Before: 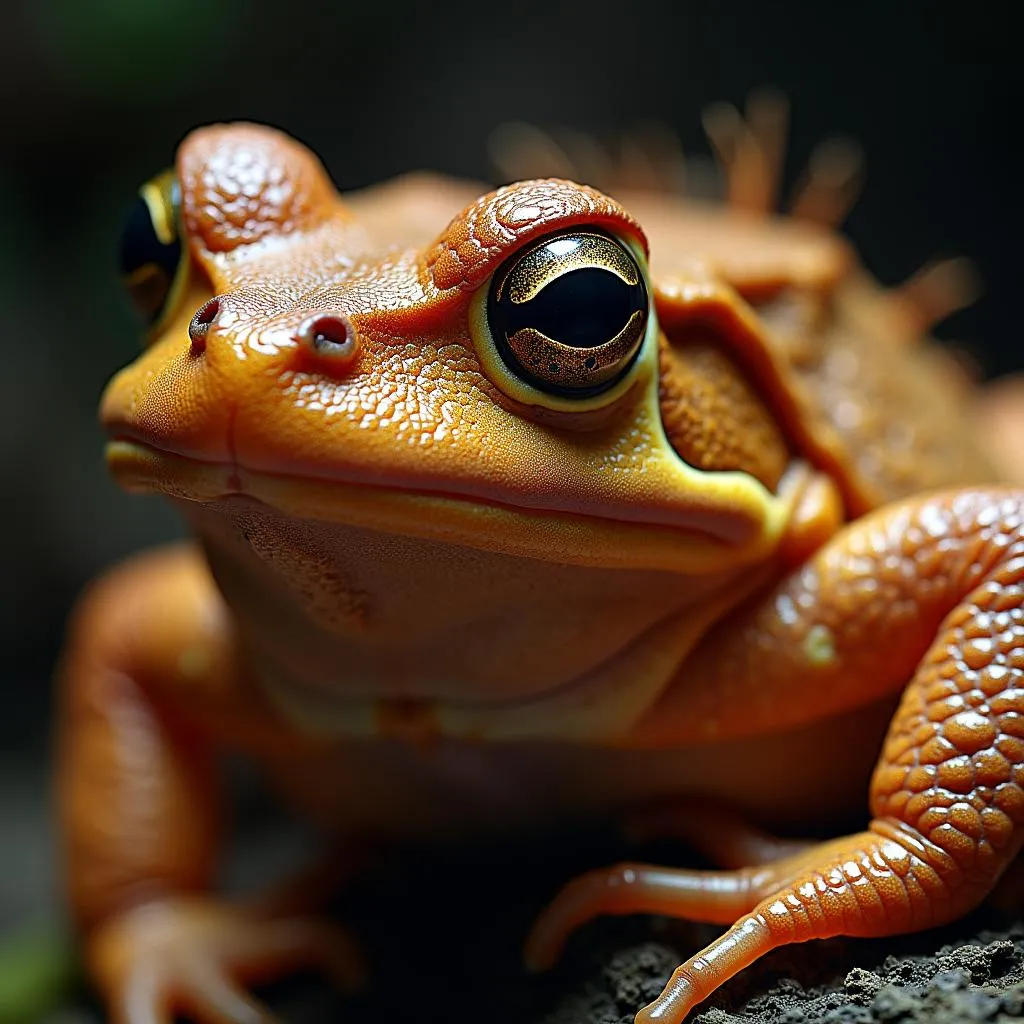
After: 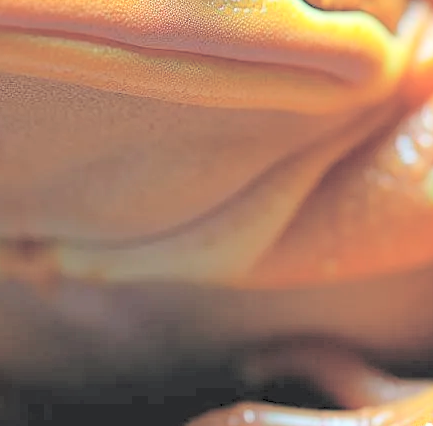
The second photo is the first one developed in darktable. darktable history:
crop: left 37.136%, top 44.951%, right 20.547%, bottom 13.416%
contrast brightness saturation: brightness 0.989
